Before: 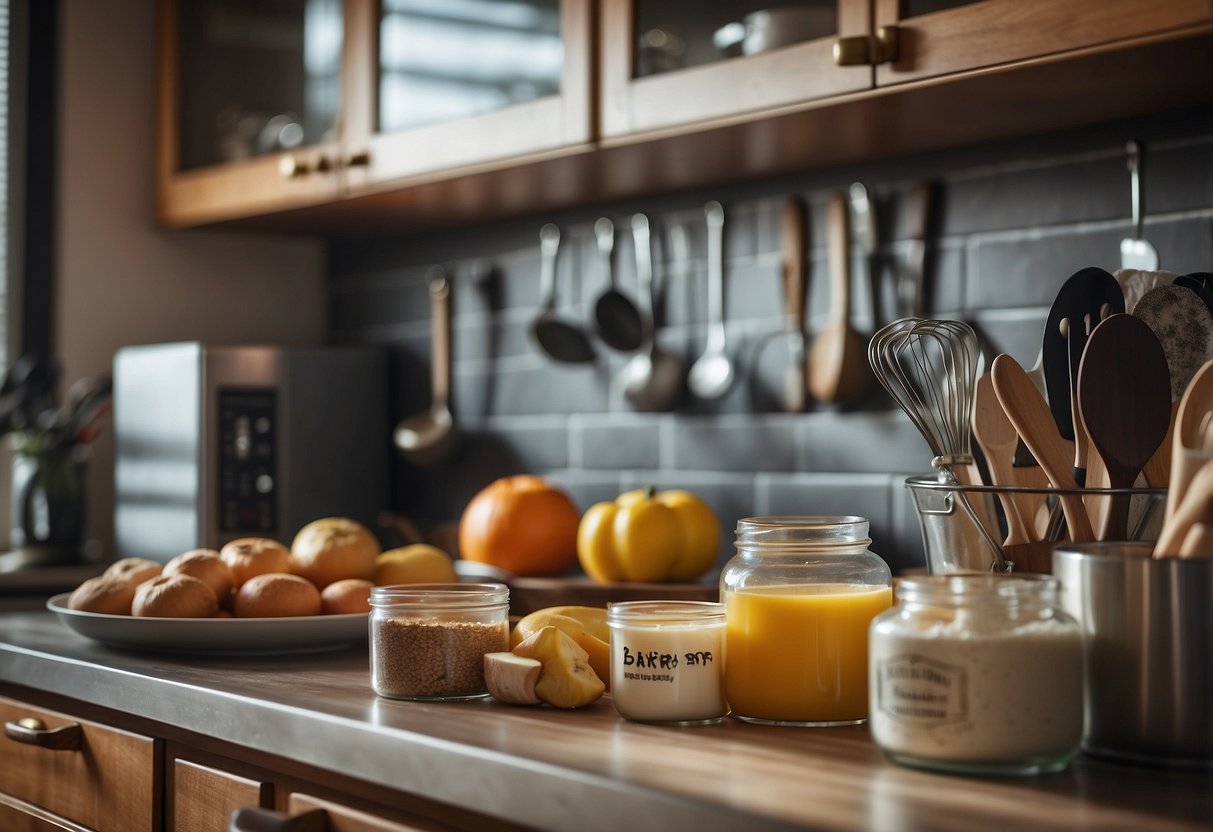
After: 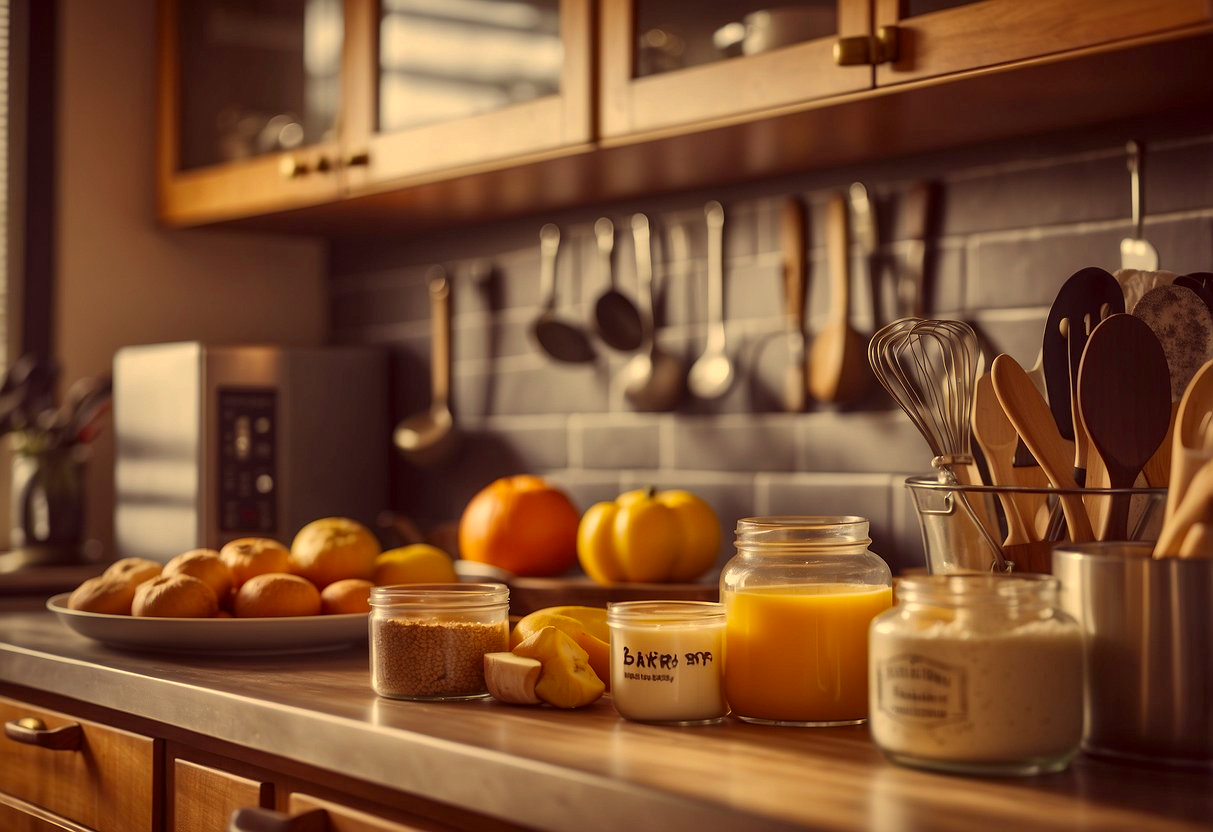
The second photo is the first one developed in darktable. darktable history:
shadows and highlights: shadows 30
color correction: highlights a* 10.12, highlights b* 39.04, shadows a* 14.62, shadows b* 3.37
